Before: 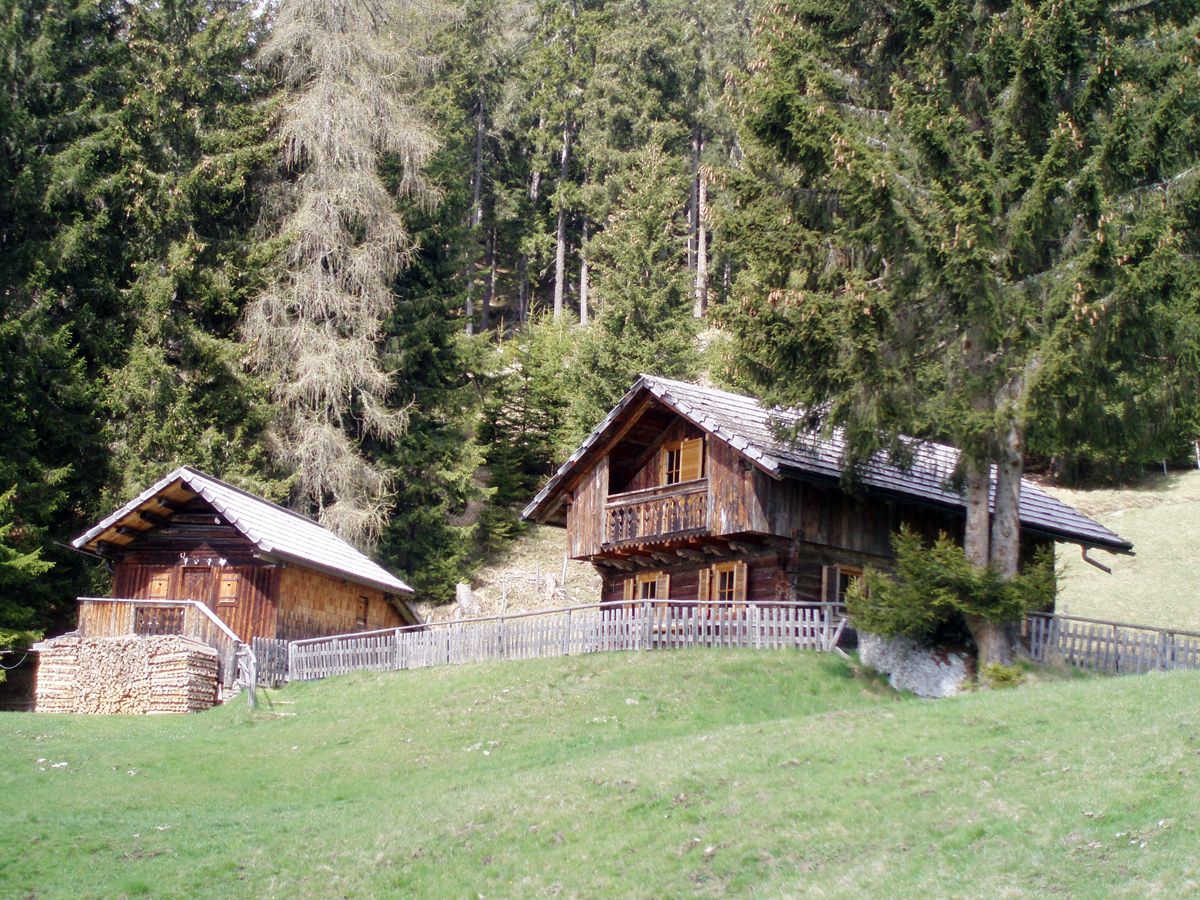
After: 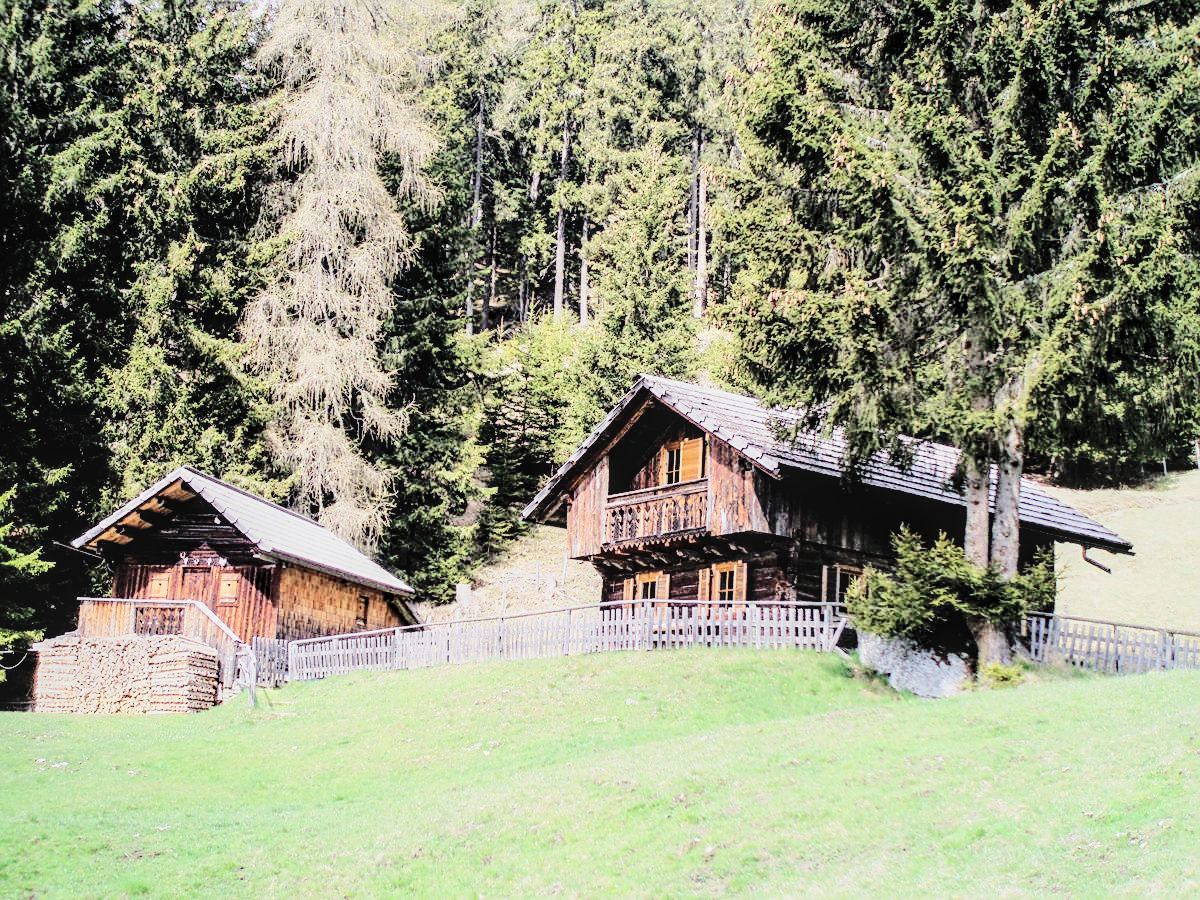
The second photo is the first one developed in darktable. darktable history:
tone curve: curves: ch0 [(0, 0) (0.21, 0.21) (0.43, 0.586) (0.65, 0.793) (1, 1)]; ch1 [(0, 0) (0.382, 0.447) (0.492, 0.484) (0.544, 0.547) (0.583, 0.578) (0.599, 0.595) (0.67, 0.673) (1, 1)]; ch2 [(0, 0) (0.411, 0.382) (0.492, 0.5) (0.531, 0.534) (0.56, 0.573) (0.599, 0.602) (0.696, 0.693) (1, 1)]
contrast brightness saturation: brightness 0.151
sharpen: on, module defaults
filmic rgb: black relative exposure -5.09 EV, white relative exposure 3.96 EV, hardness 2.91, contrast 1.3, highlights saturation mix -29.6%
local contrast: on, module defaults
